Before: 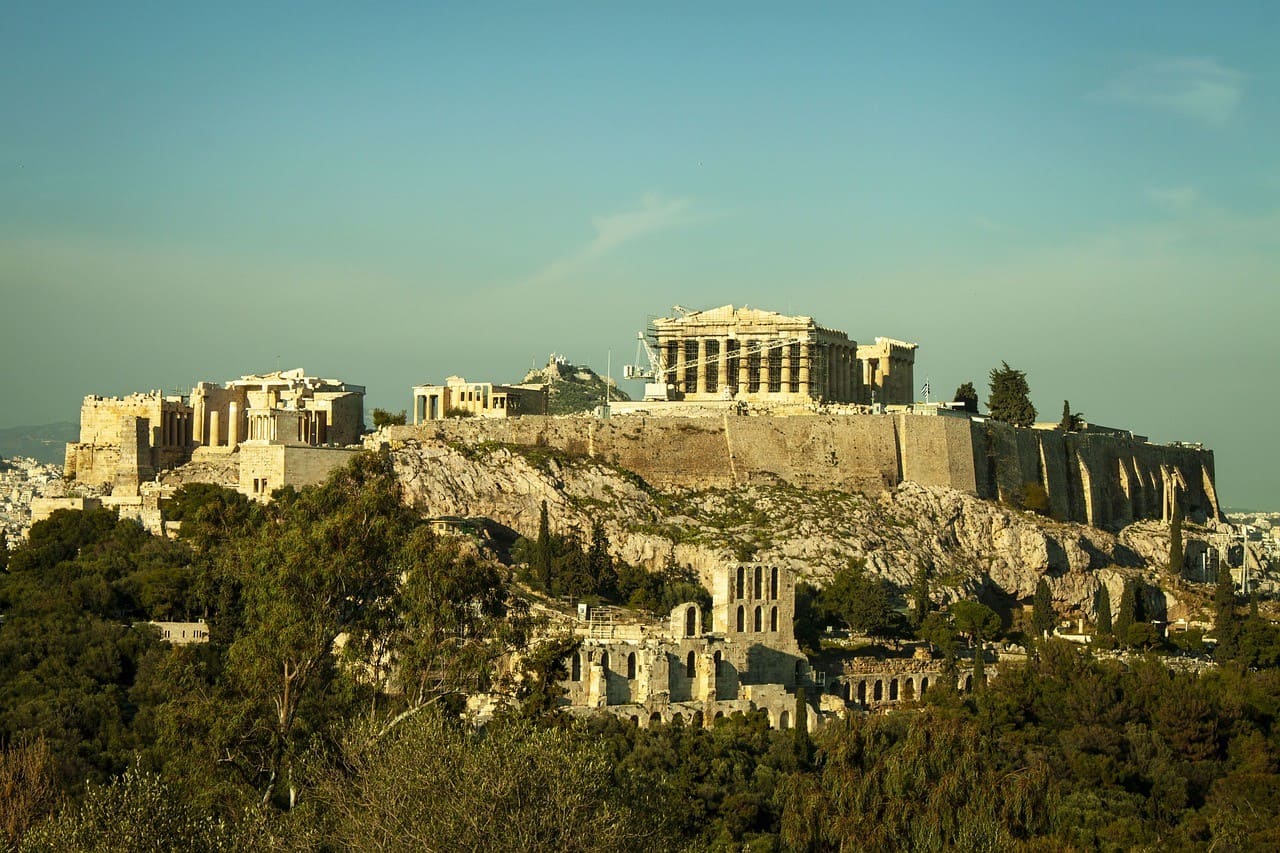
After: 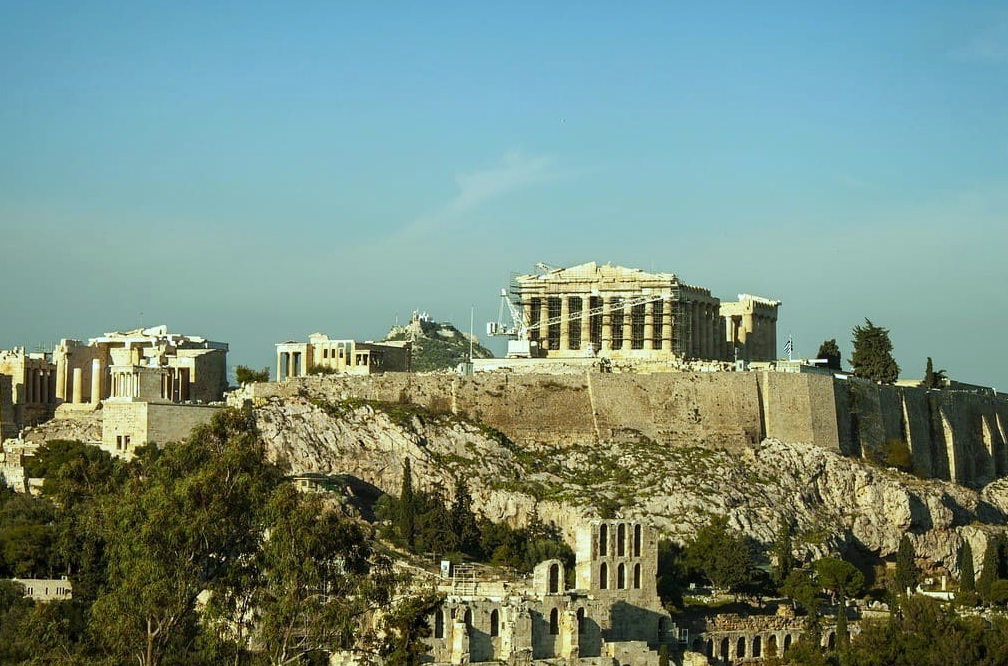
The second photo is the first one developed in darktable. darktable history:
crop and rotate: left 10.77%, top 5.1%, right 10.41%, bottom 16.76%
tone equalizer: on, module defaults
white balance: red 0.926, green 1.003, blue 1.133
